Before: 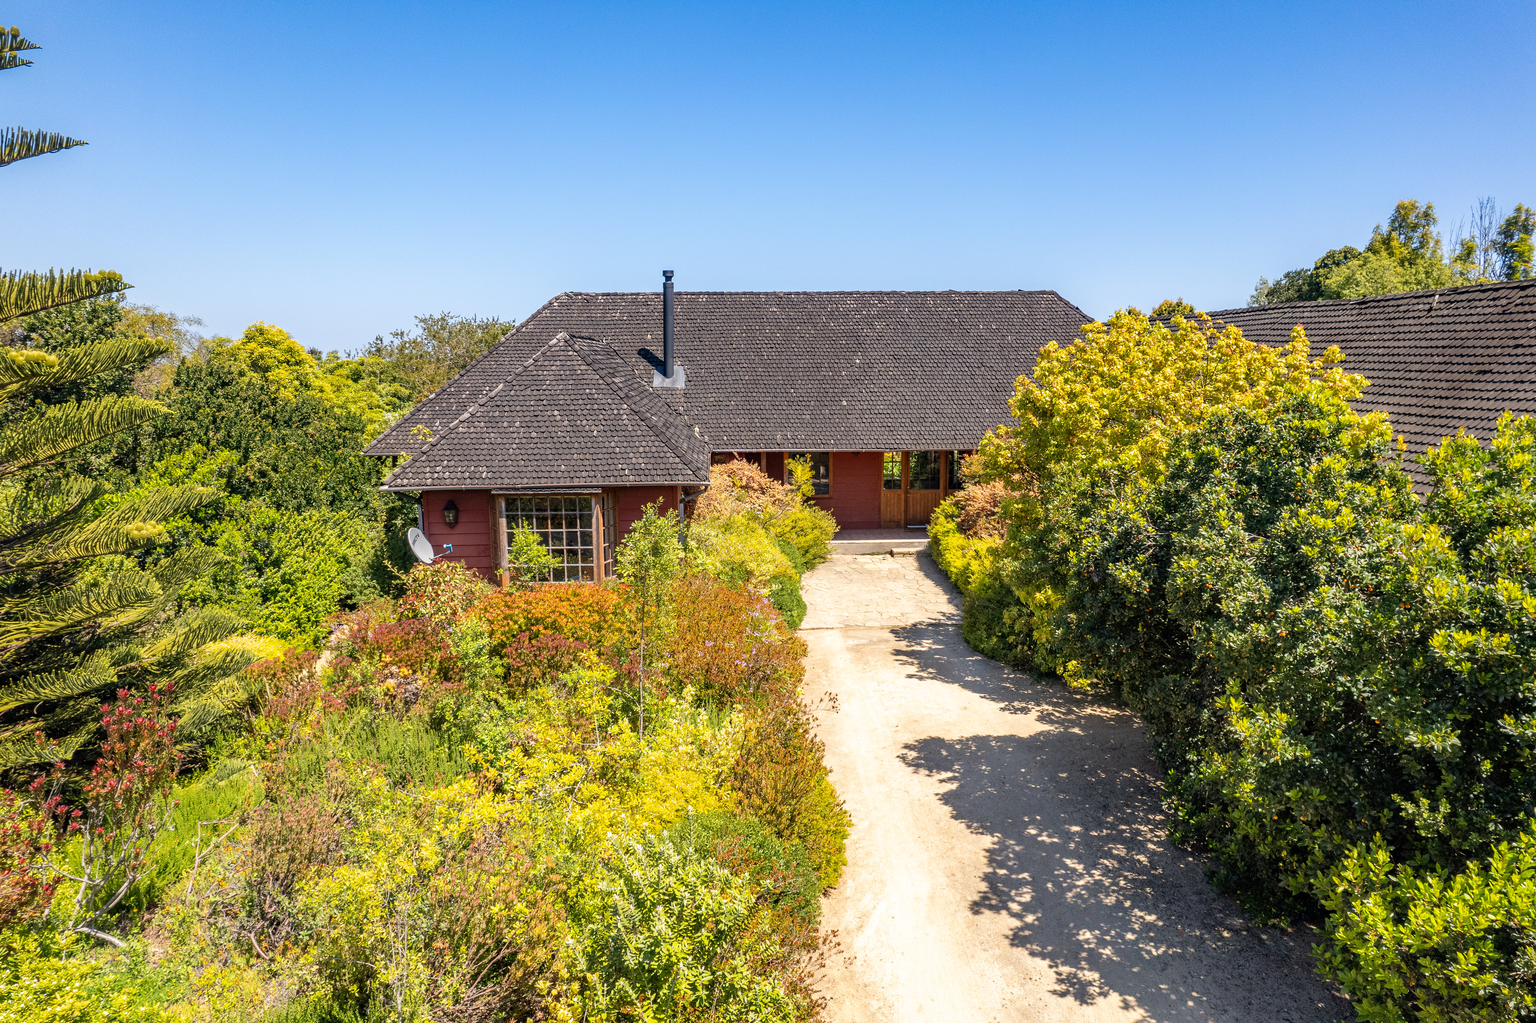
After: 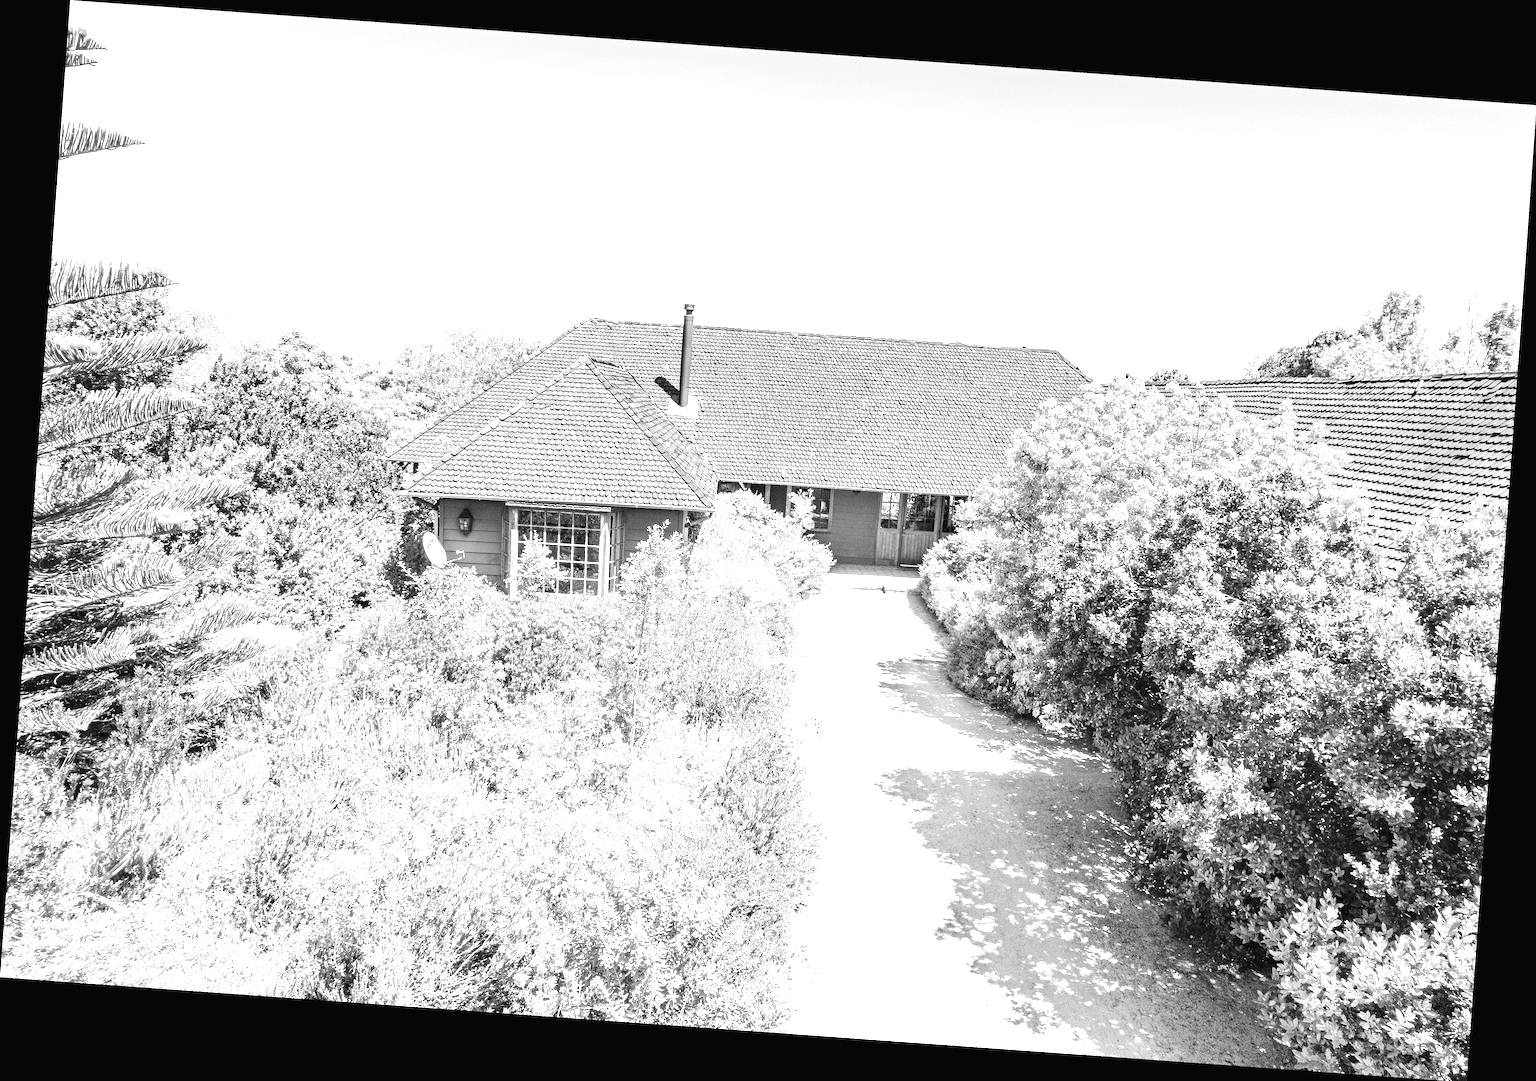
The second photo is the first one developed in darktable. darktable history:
monochrome: a -3.63, b -0.465
rotate and perspective: rotation 4.1°, automatic cropping off
contrast brightness saturation: contrast 0.2, brightness 0.16, saturation 0.22
exposure: black level correction 0, exposure 1.9 EV, compensate highlight preservation false
white balance: red 0.978, blue 0.999
